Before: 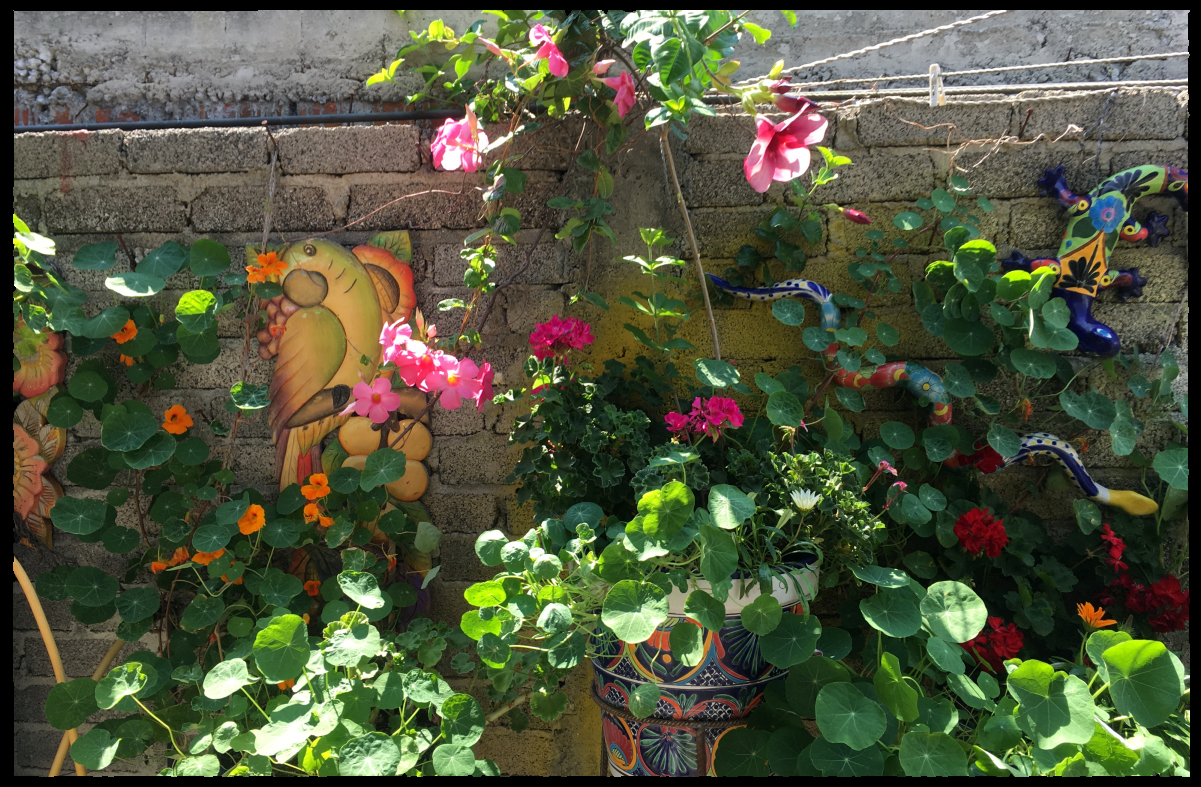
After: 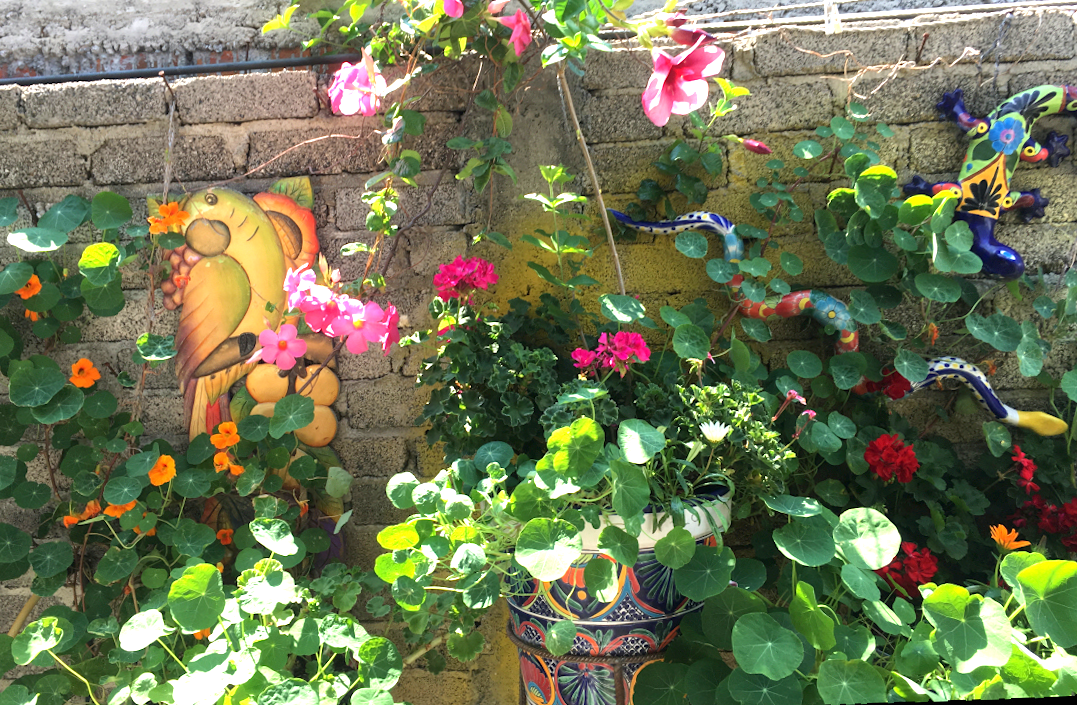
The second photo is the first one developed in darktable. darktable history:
crop and rotate: angle 1.96°, left 5.673%, top 5.673%
exposure: black level correction 0, exposure 1.1 EV, compensate highlight preservation false
